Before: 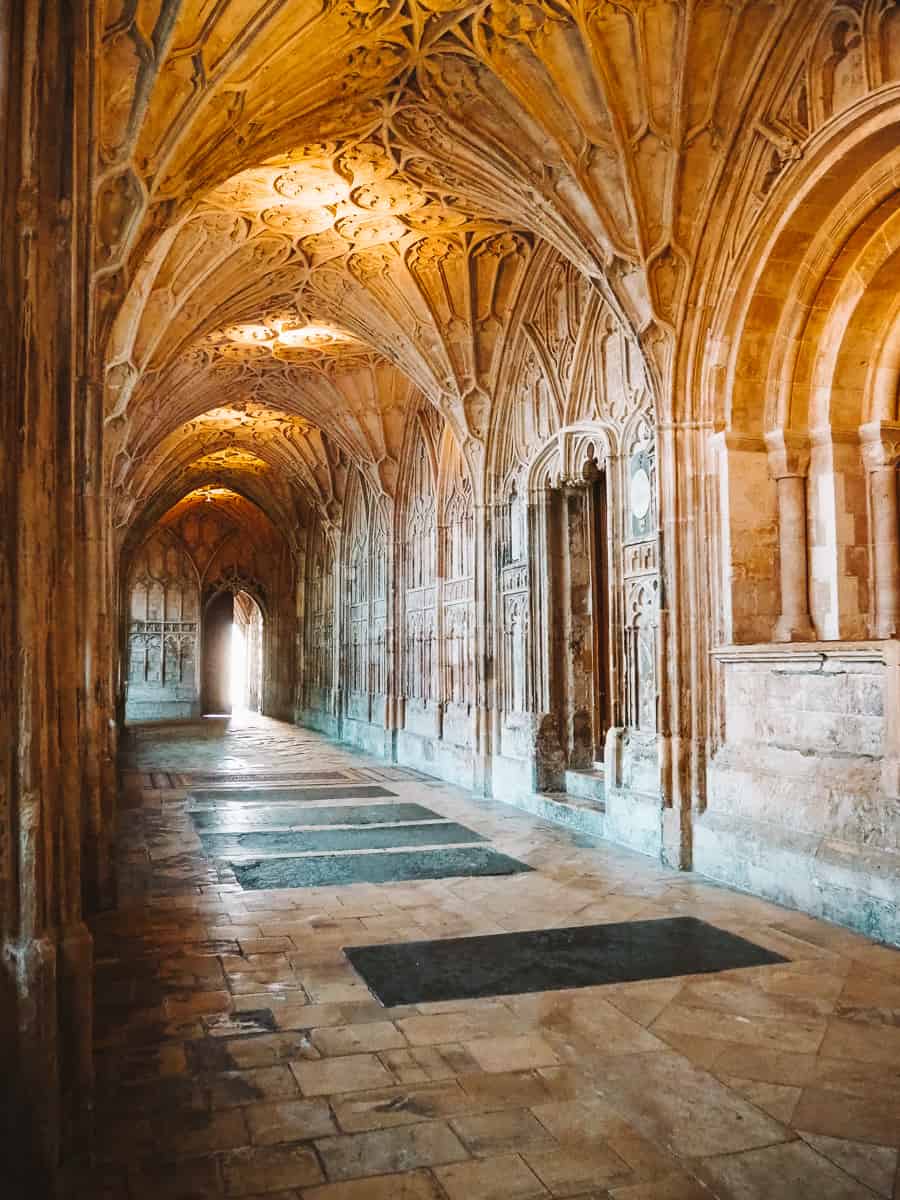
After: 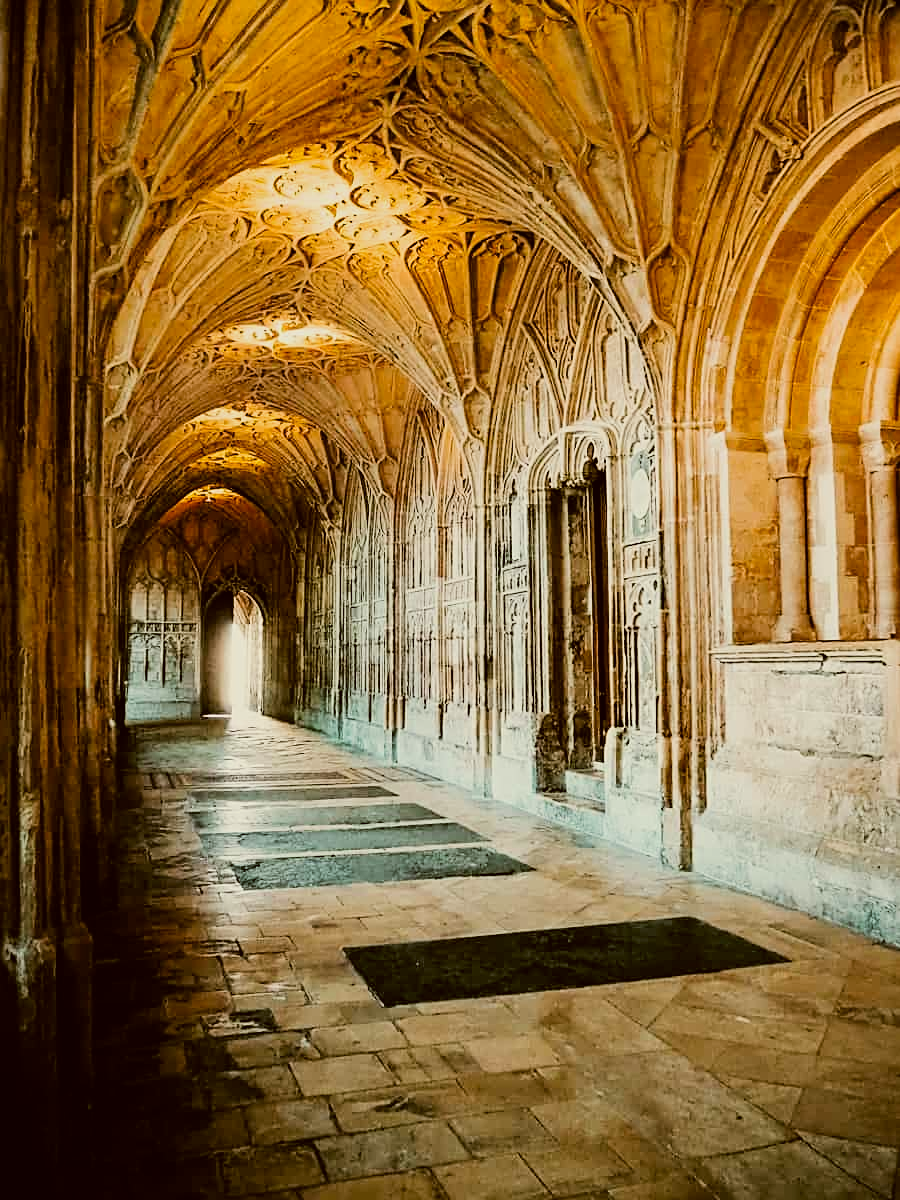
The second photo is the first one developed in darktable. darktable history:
sharpen: on, module defaults
filmic rgb: black relative exposure -5 EV, hardness 2.88, contrast 1.3
color correction: highlights a* -1.43, highlights b* 10.12, shadows a* 0.395, shadows b* 19.35
rotate and perspective: automatic cropping original format, crop left 0, crop top 0
